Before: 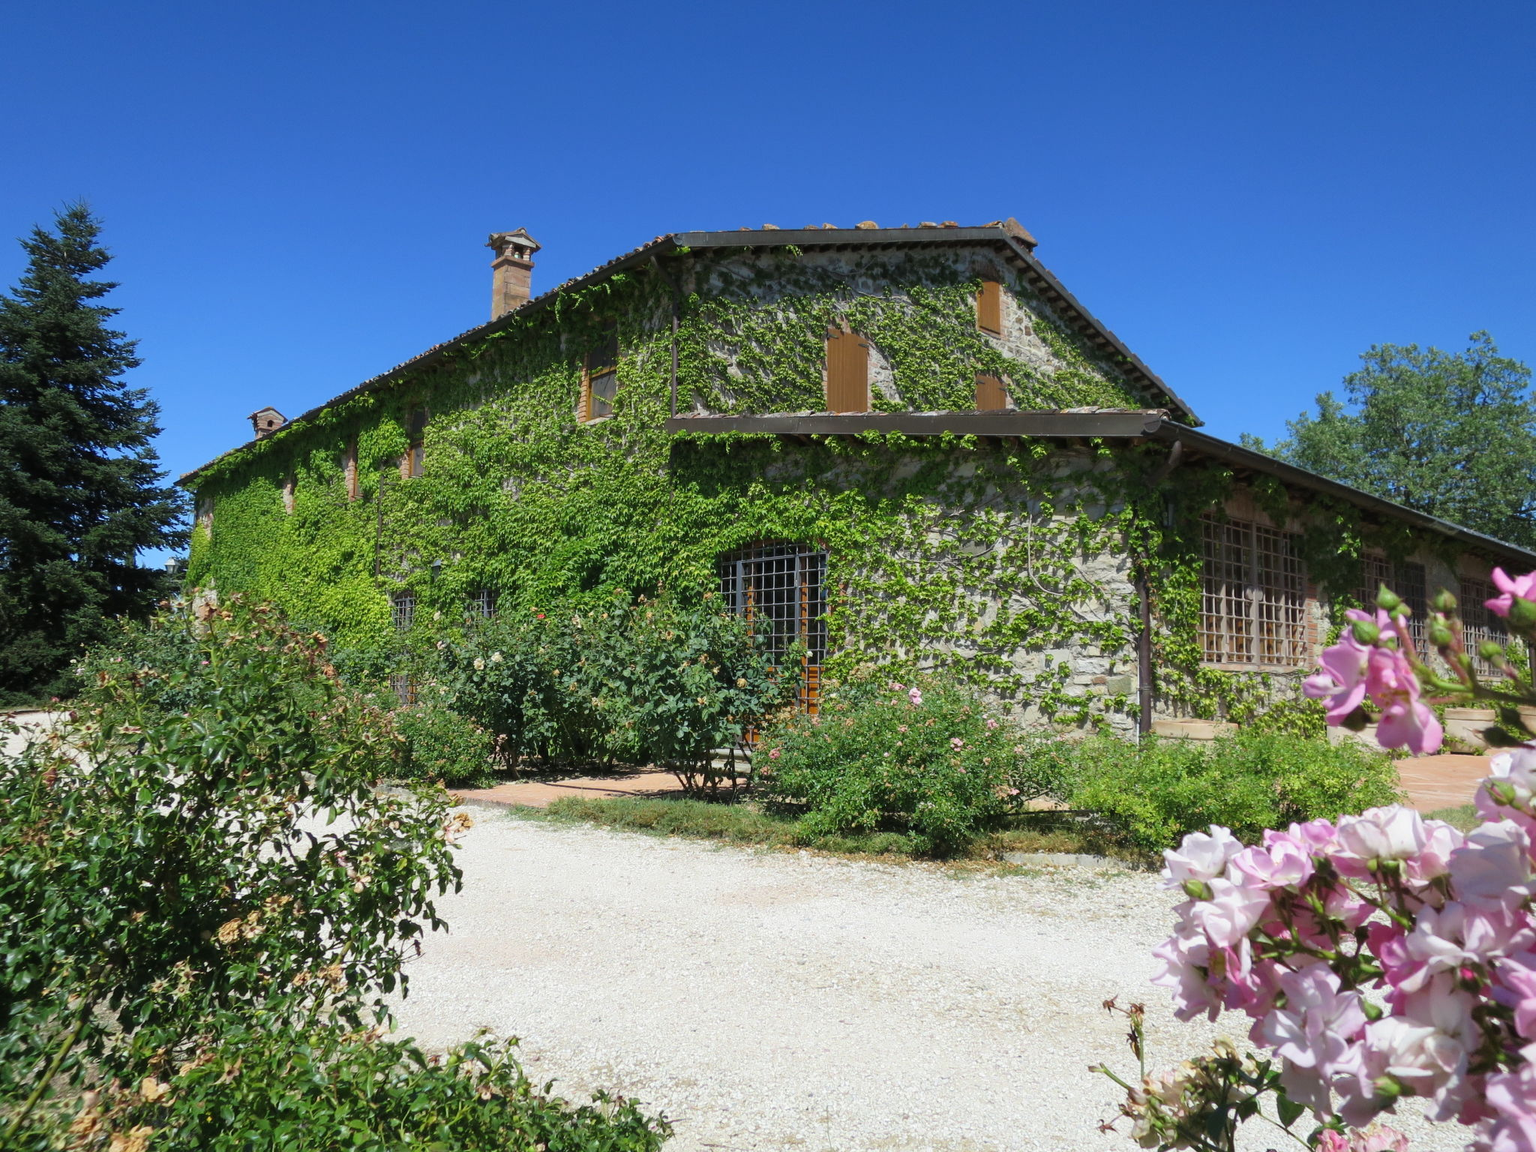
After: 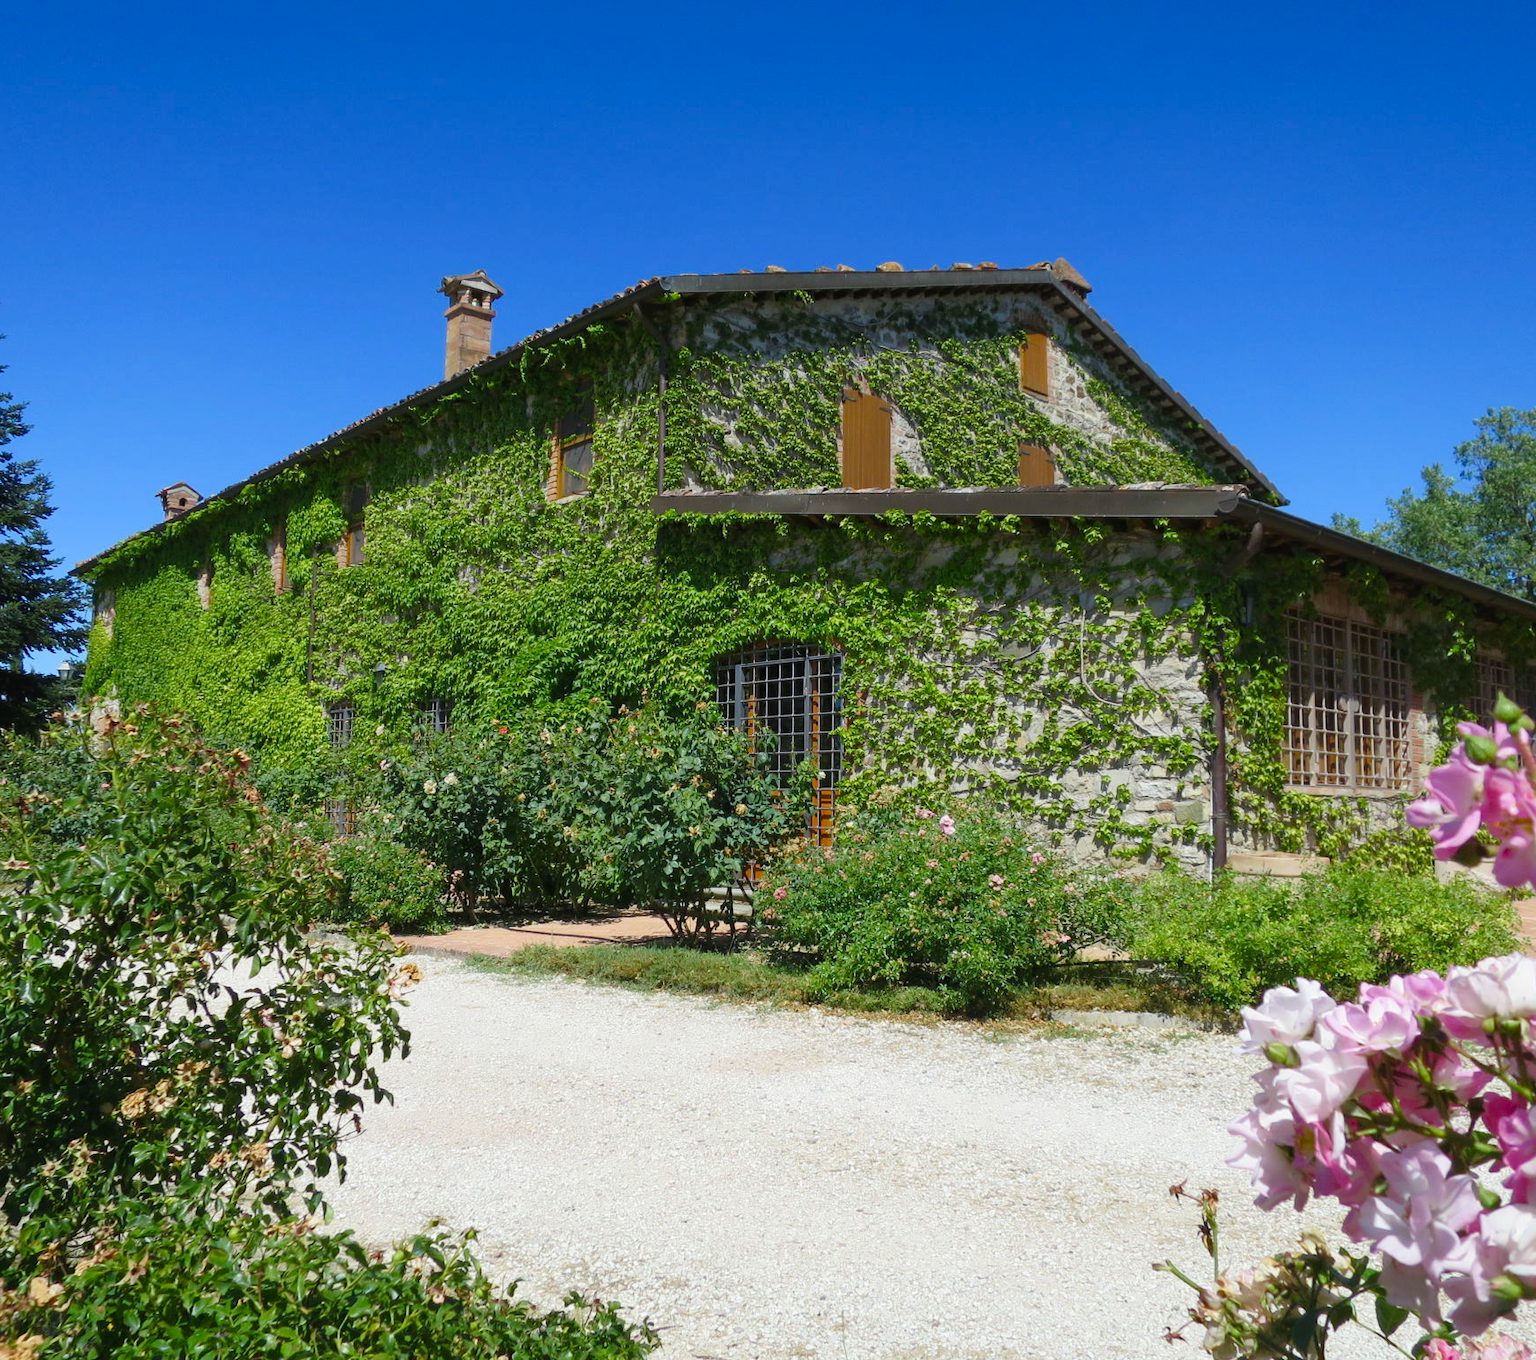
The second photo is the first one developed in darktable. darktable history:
tone equalizer: on, module defaults
crop: left 7.598%, right 7.873%
color balance rgb: perceptual saturation grading › global saturation 20%, perceptual saturation grading › highlights -25%, perceptual saturation grading › shadows 25%
